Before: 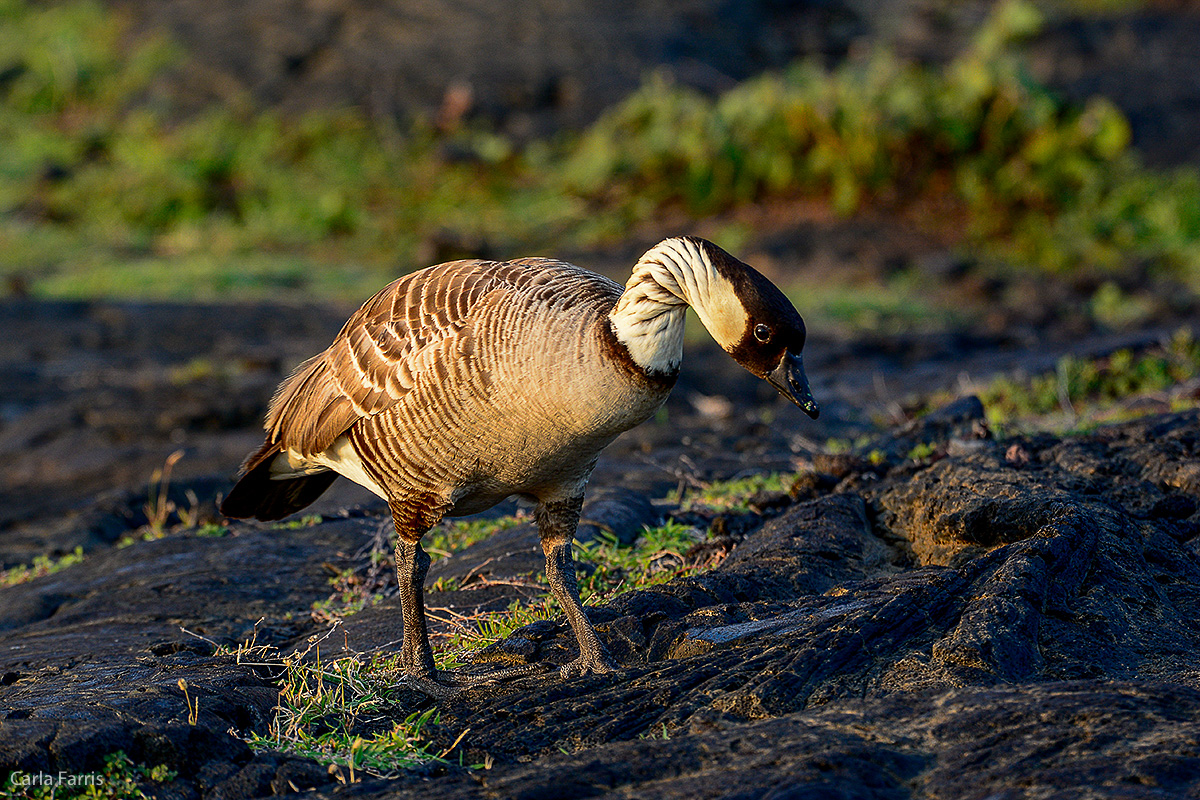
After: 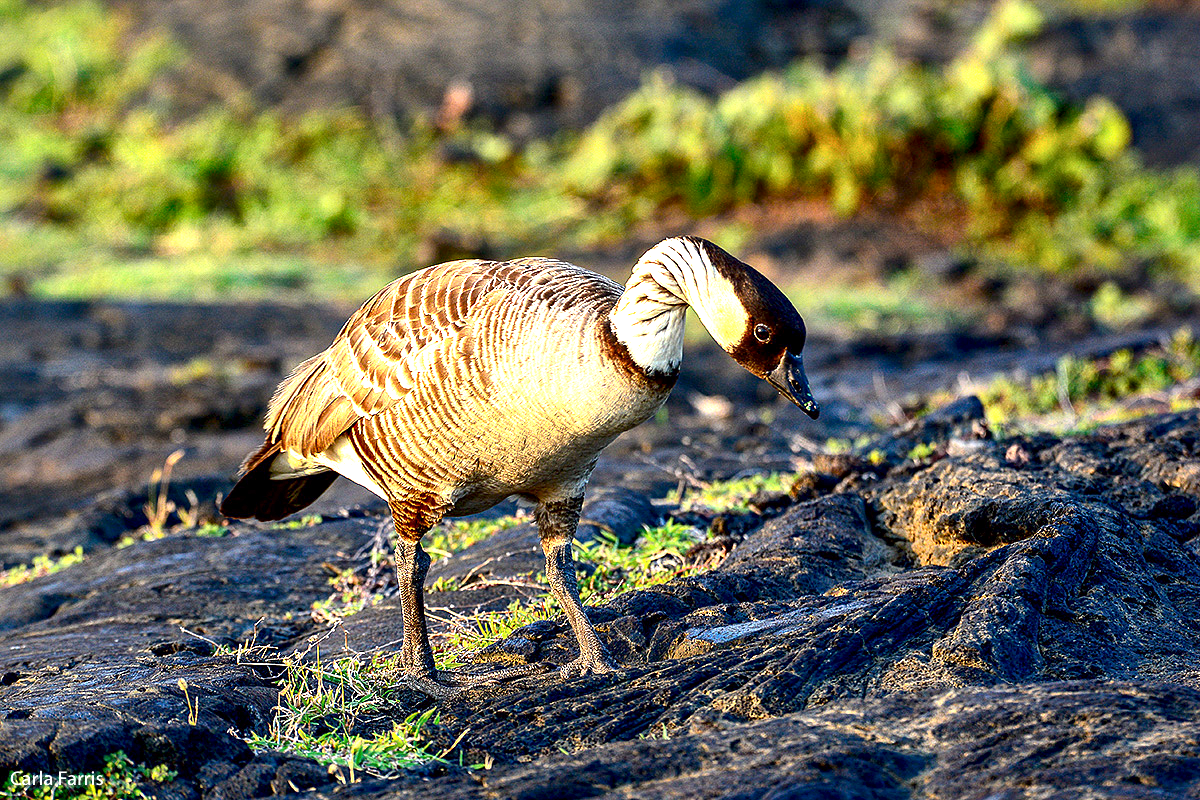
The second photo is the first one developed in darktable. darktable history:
local contrast: mode bilateral grid, contrast 25, coarseness 60, detail 152%, midtone range 0.2
exposure: black level correction 0.001, exposure 1.714 EV, compensate highlight preservation false
